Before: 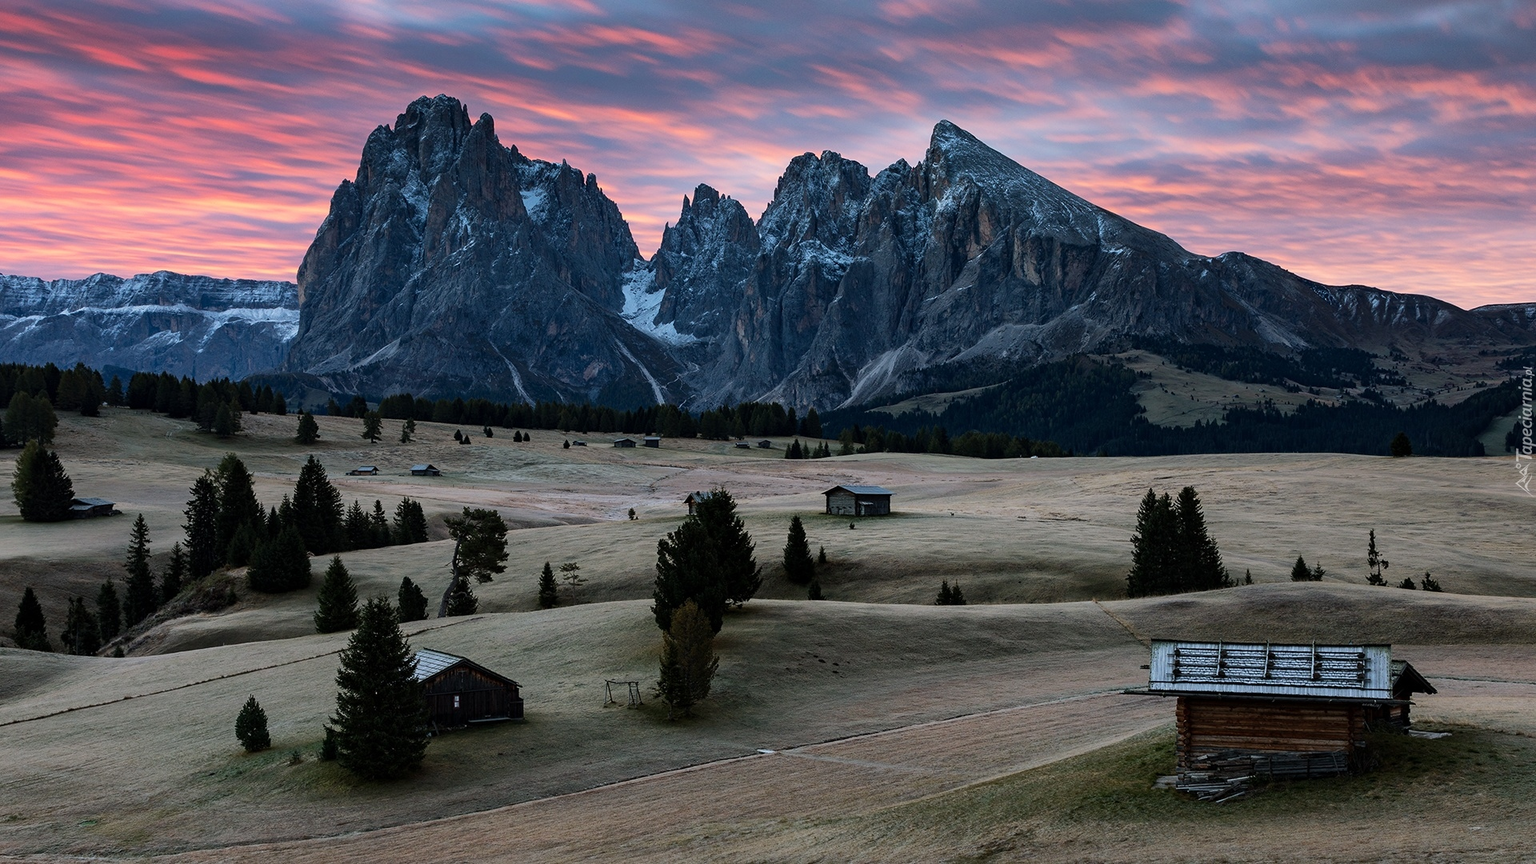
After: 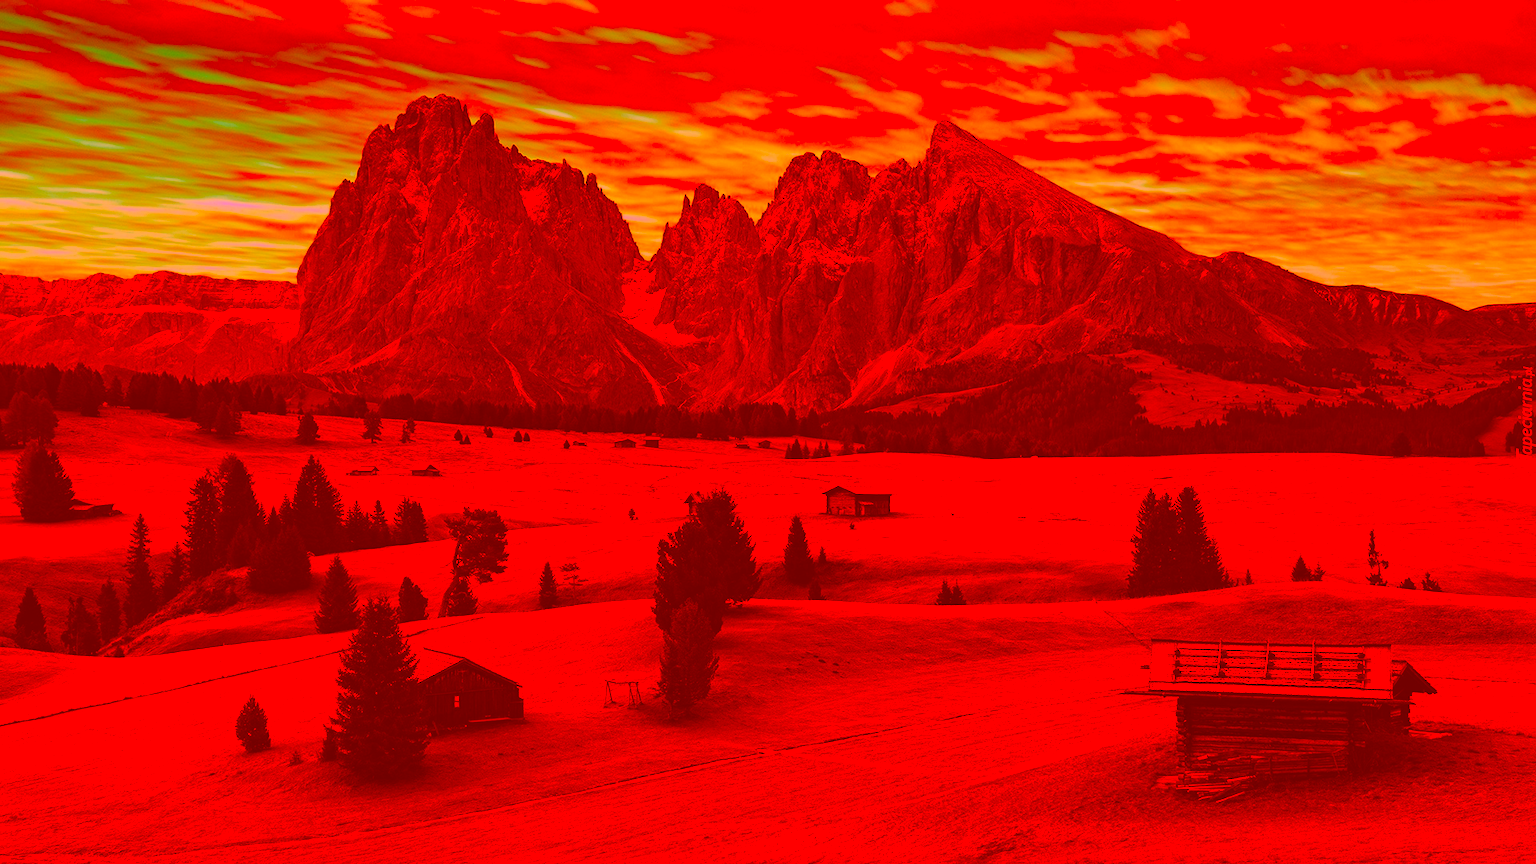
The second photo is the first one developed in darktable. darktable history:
color correction: highlights a* -39.68, highlights b* -40, shadows a* -40, shadows b* -40, saturation -3
